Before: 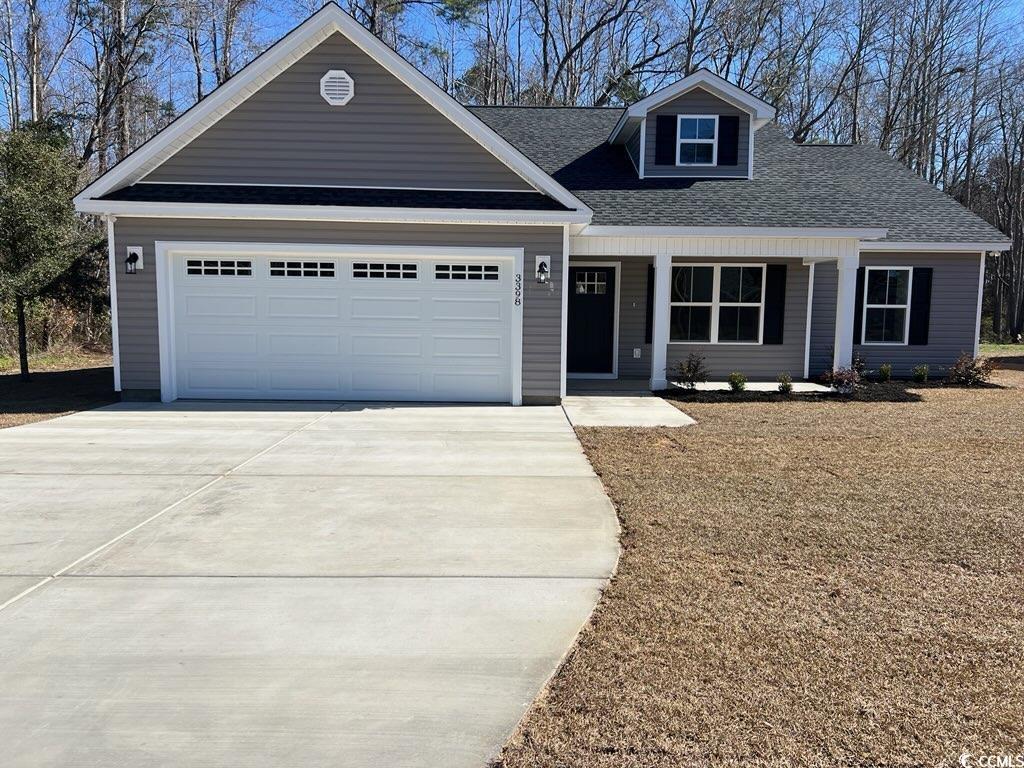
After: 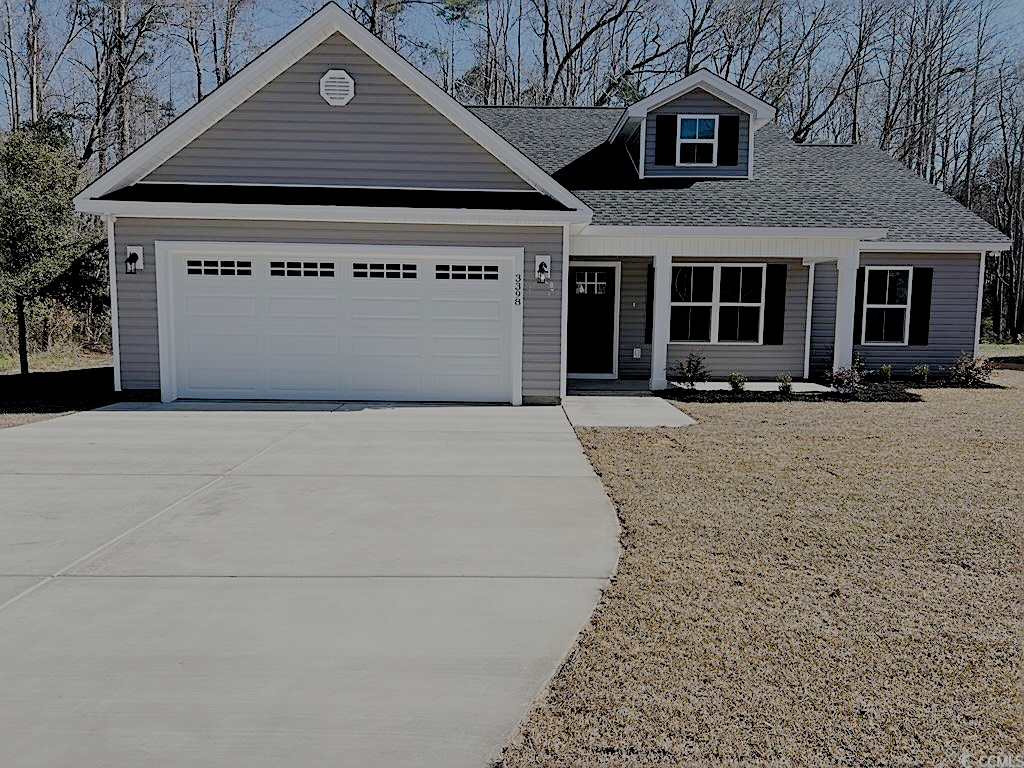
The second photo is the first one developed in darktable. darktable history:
filmic rgb: black relative exposure -4.47 EV, white relative exposure 6.59 EV, hardness 1.9, contrast 0.509, add noise in highlights 0.001, preserve chrominance no, color science v3 (2019), use custom middle-gray values true, contrast in highlights soft
sharpen: on, module defaults
